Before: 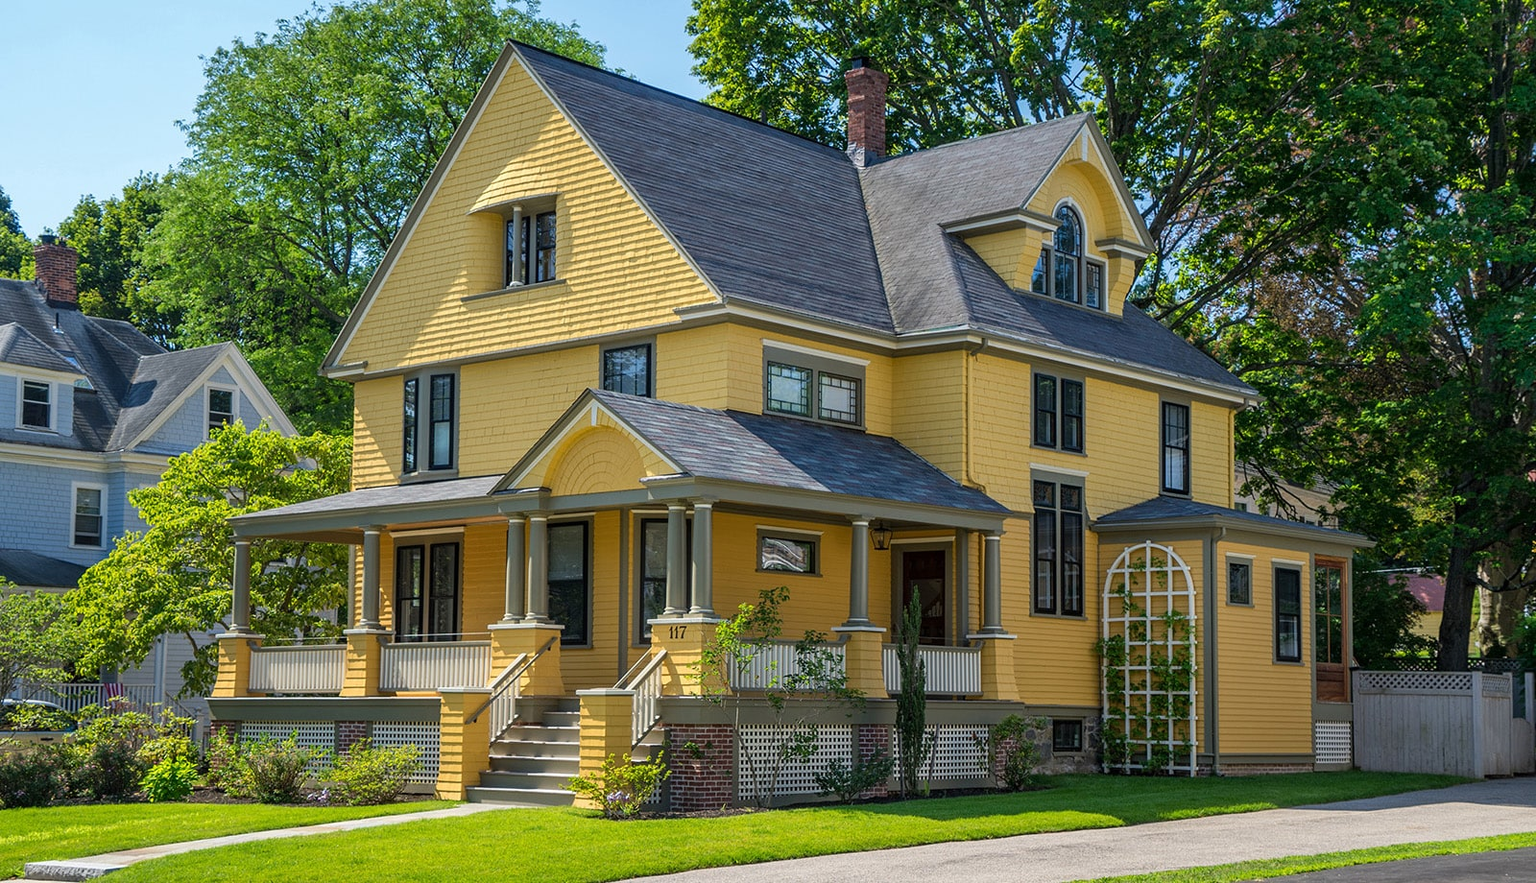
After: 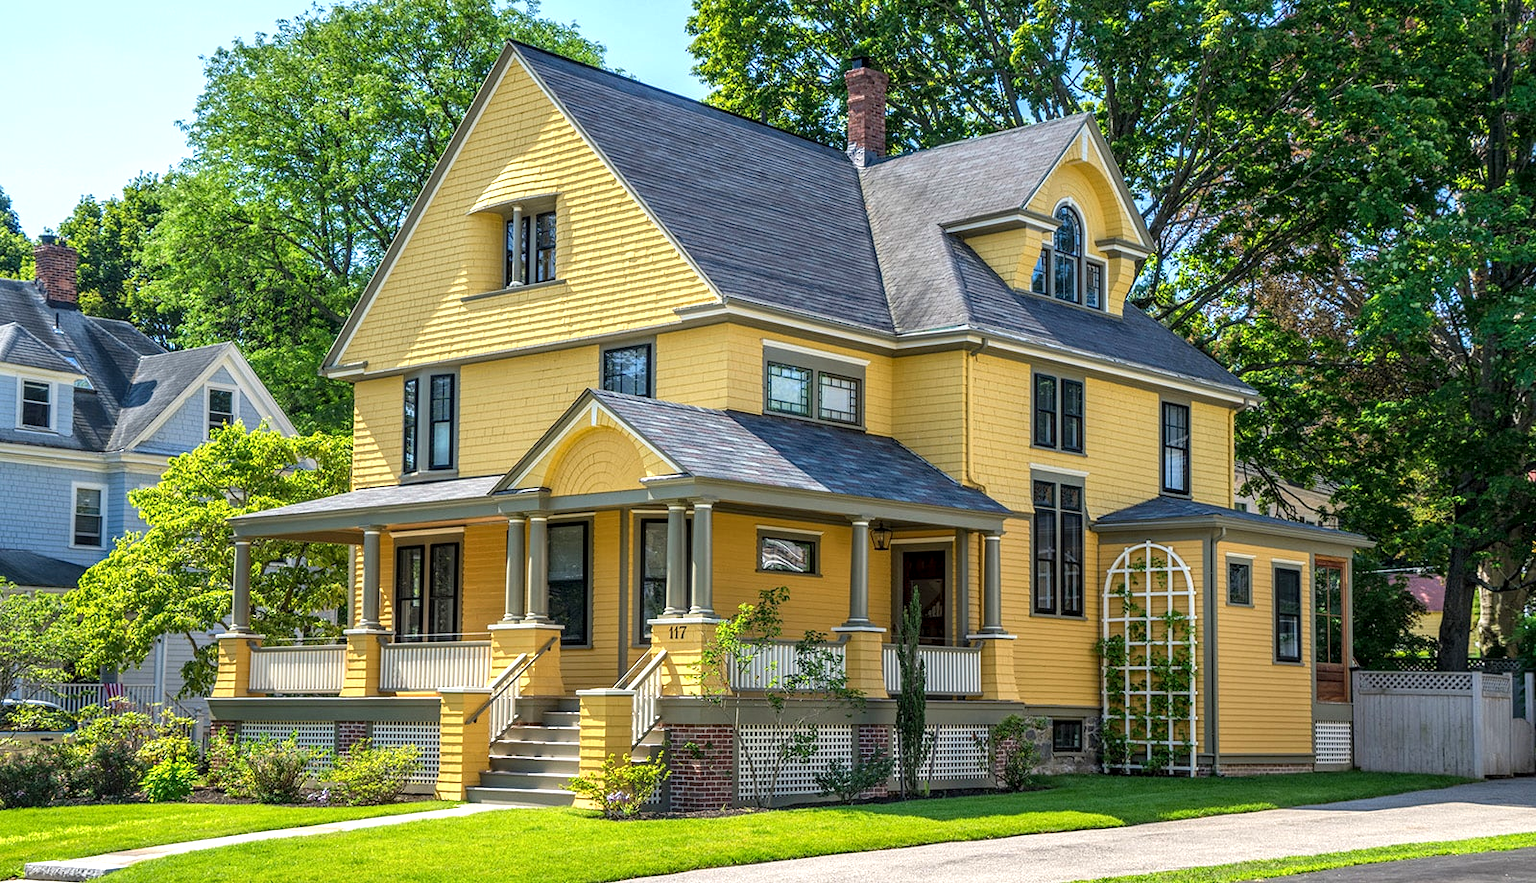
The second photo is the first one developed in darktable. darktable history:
color zones: mix 22.29%
exposure: exposure 0.575 EV, compensate exposure bias true, compensate highlight preservation false
local contrast: on, module defaults
